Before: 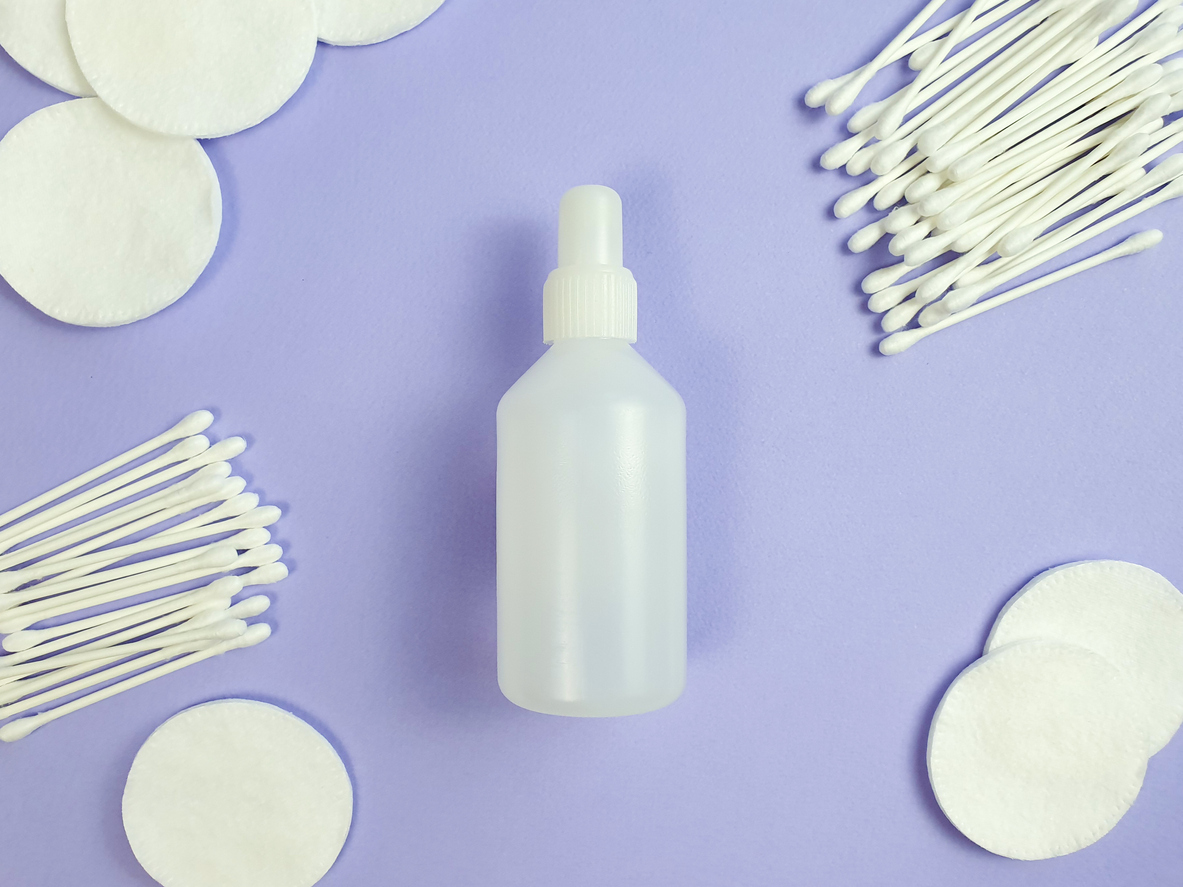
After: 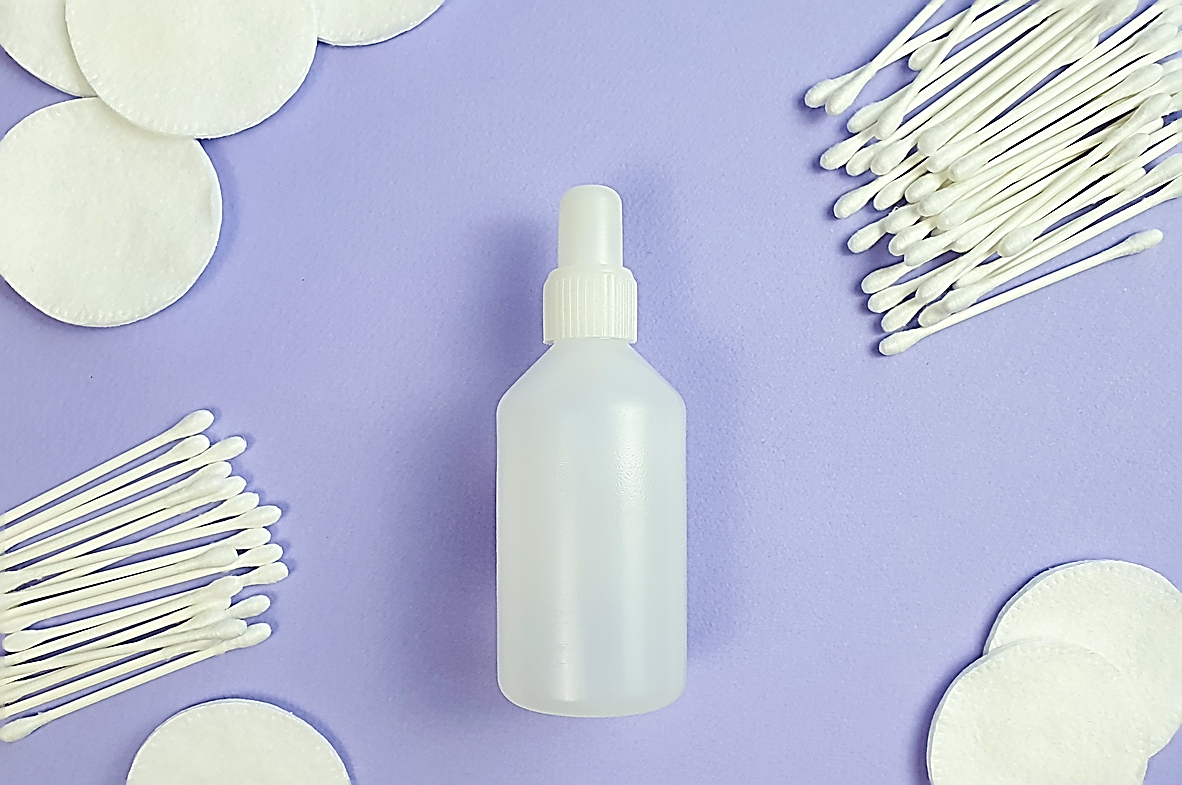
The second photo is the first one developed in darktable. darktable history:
crop and rotate: top 0%, bottom 11.466%
sharpen: amount 1.984
